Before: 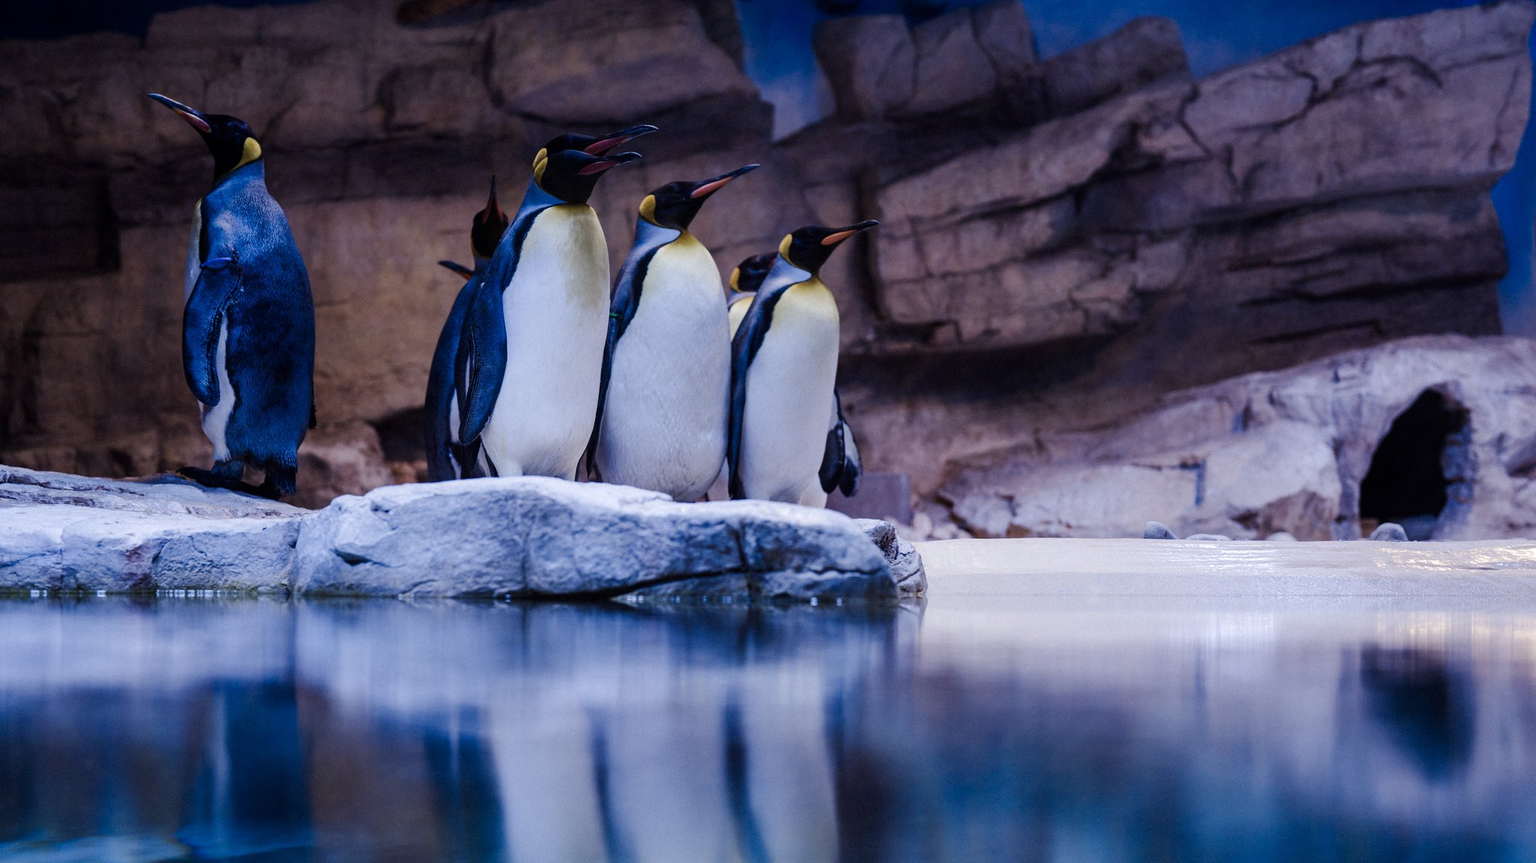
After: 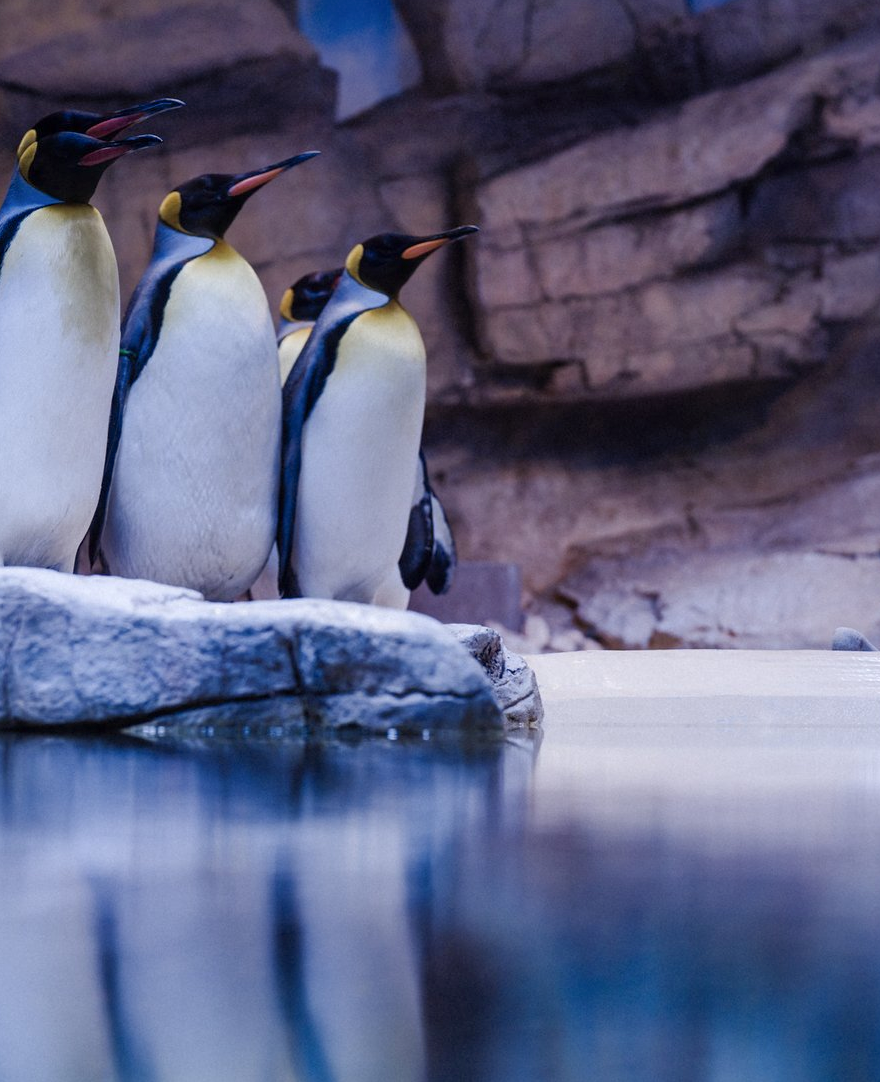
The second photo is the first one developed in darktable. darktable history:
crop: left 33.871%, top 5.931%, right 23.125%
shadows and highlights: shadows 42.75, highlights 7.25
